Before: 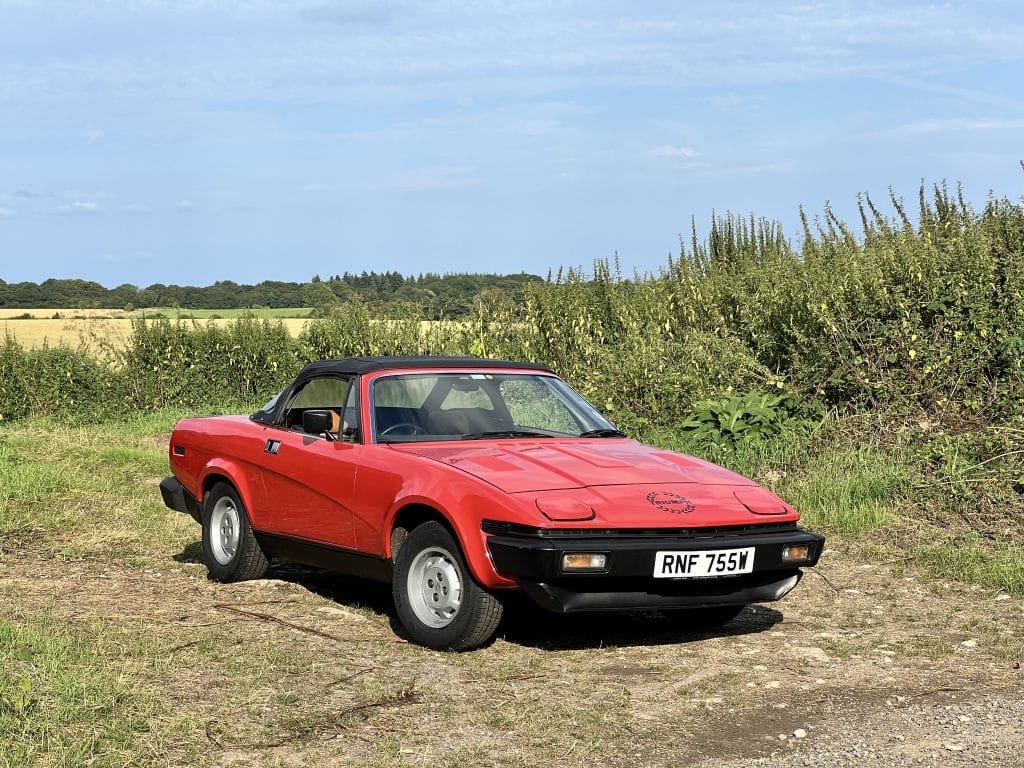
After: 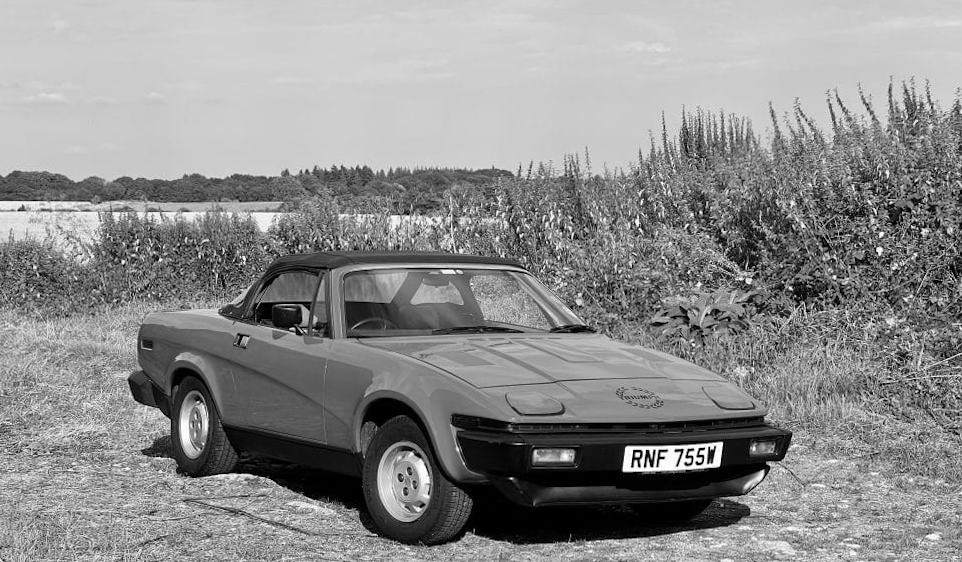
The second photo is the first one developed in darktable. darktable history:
rotate and perspective: rotation 0.174°, lens shift (vertical) 0.013, lens shift (horizontal) 0.019, shear 0.001, automatic cropping original format, crop left 0.007, crop right 0.991, crop top 0.016, crop bottom 0.997
monochrome: on, module defaults
crop and rotate: left 2.991%, top 13.302%, right 1.981%, bottom 12.636%
